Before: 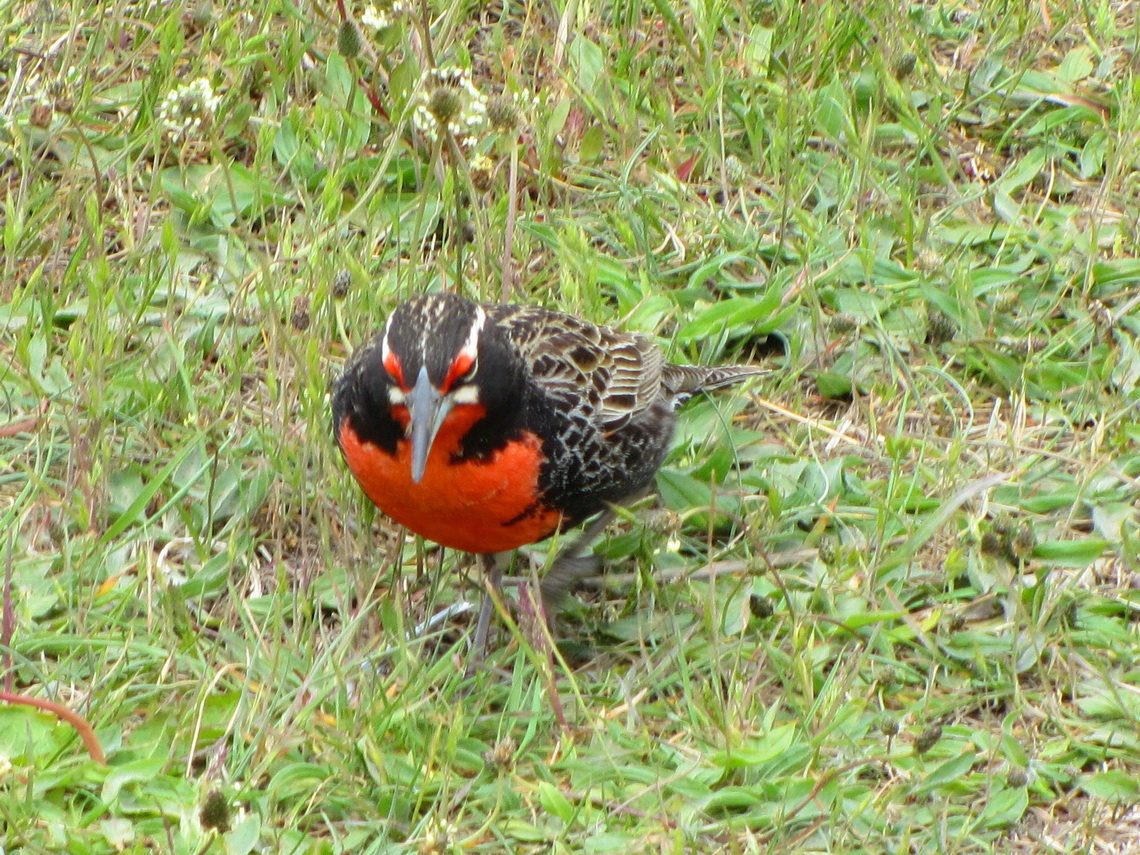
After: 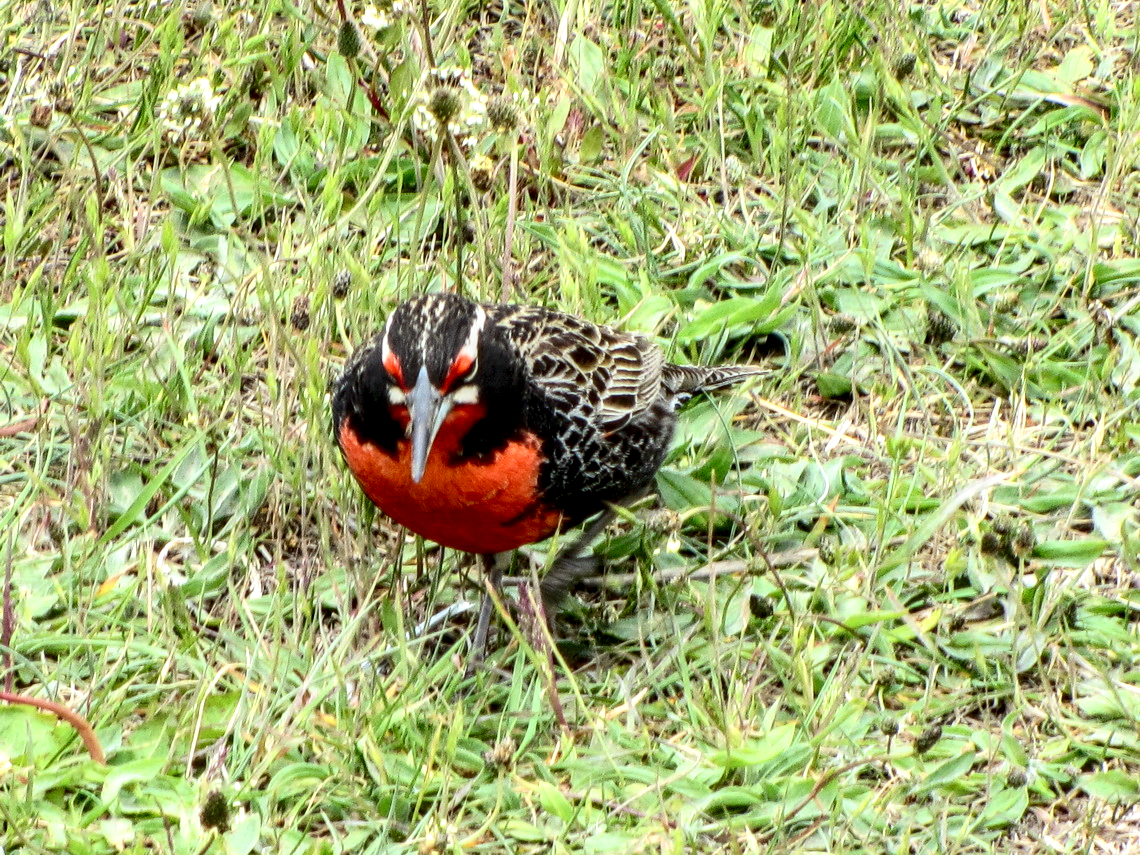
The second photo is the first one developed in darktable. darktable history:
contrast brightness saturation: contrast 0.28
local contrast: detail 150%
